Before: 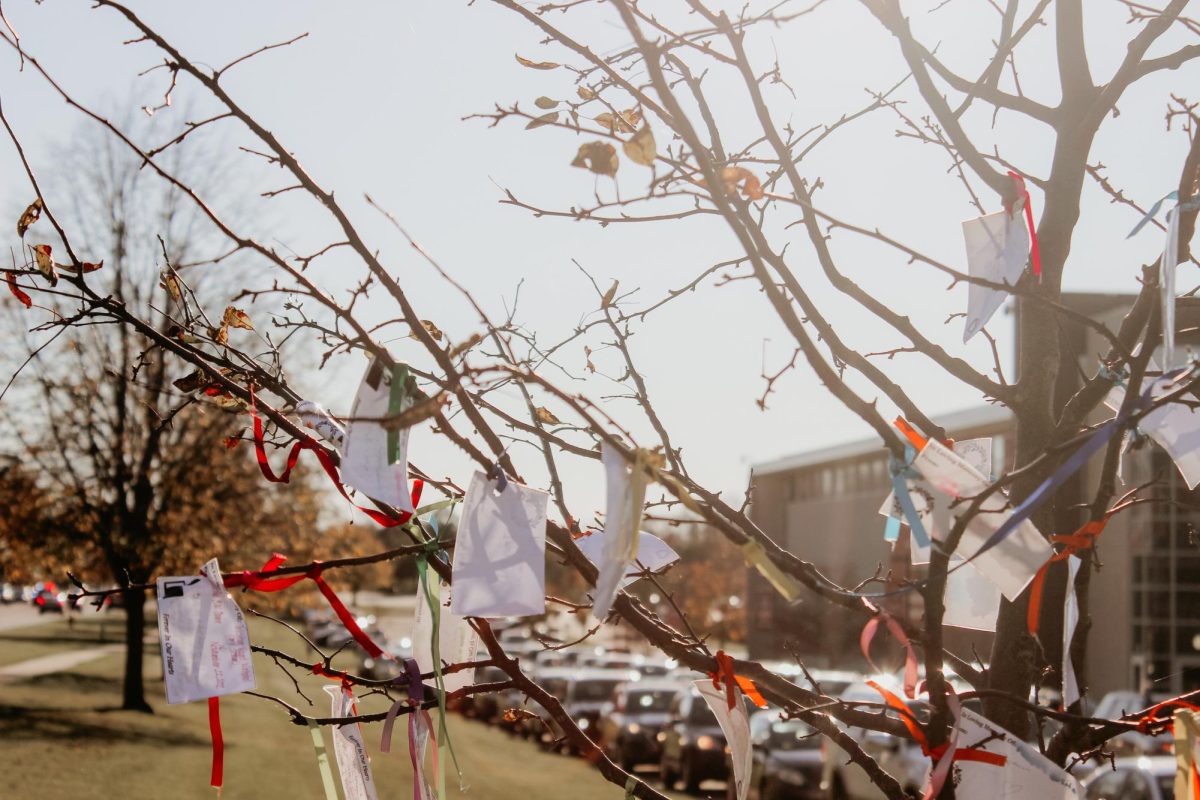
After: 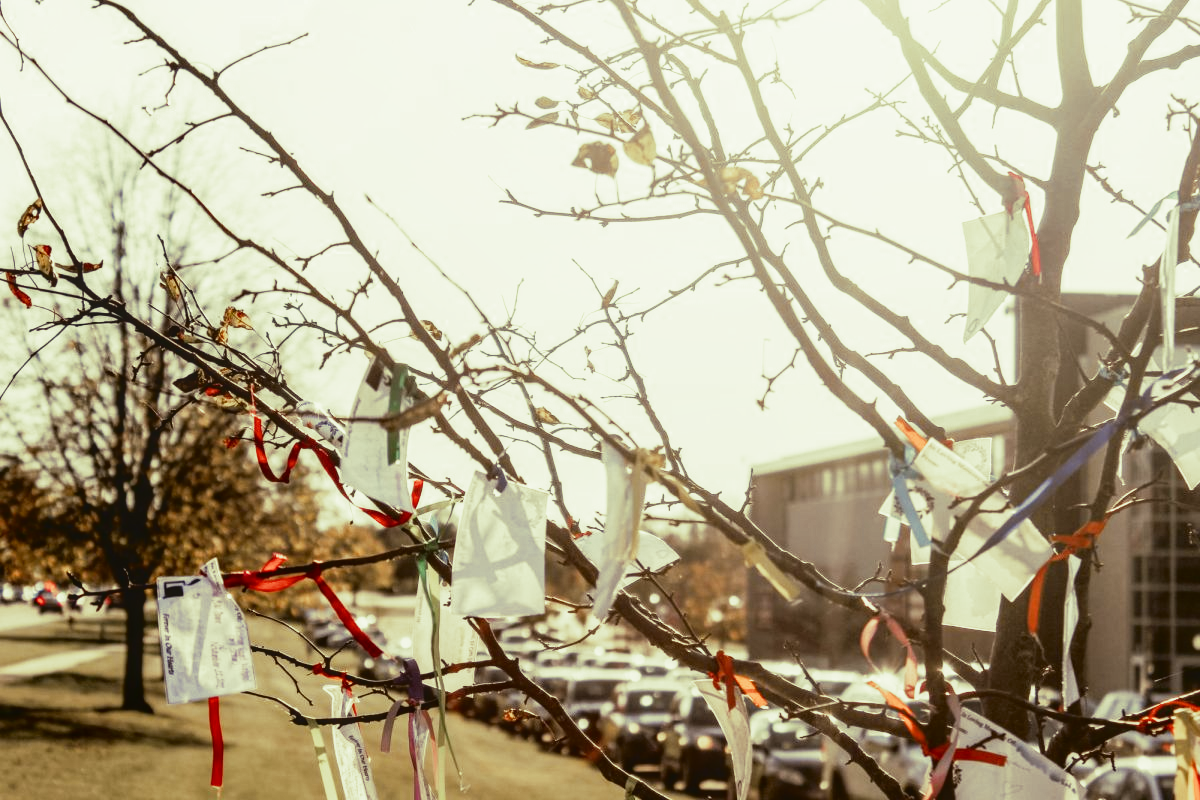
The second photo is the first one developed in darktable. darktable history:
tone curve: curves: ch0 [(0, 0.023) (0.113, 0.084) (0.285, 0.301) (0.673, 0.796) (0.845, 0.932) (0.994, 0.971)]; ch1 [(0, 0) (0.456, 0.437) (0.498, 0.5) (0.57, 0.559) (0.631, 0.639) (1, 1)]; ch2 [(0, 0) (0.417, 0.44) (0.46, 0.453) (0.502, 0.507) (0.55, 0.57) (0.67, 0.712) (1, 1)], color space Lab, independent channels, preserve colors none
split-toning: shadows › hue 290.82°, shadows › saturation 0.34, highlights › saturation 0.38, balance 0, compress 50%
local contrast: detail 115%
